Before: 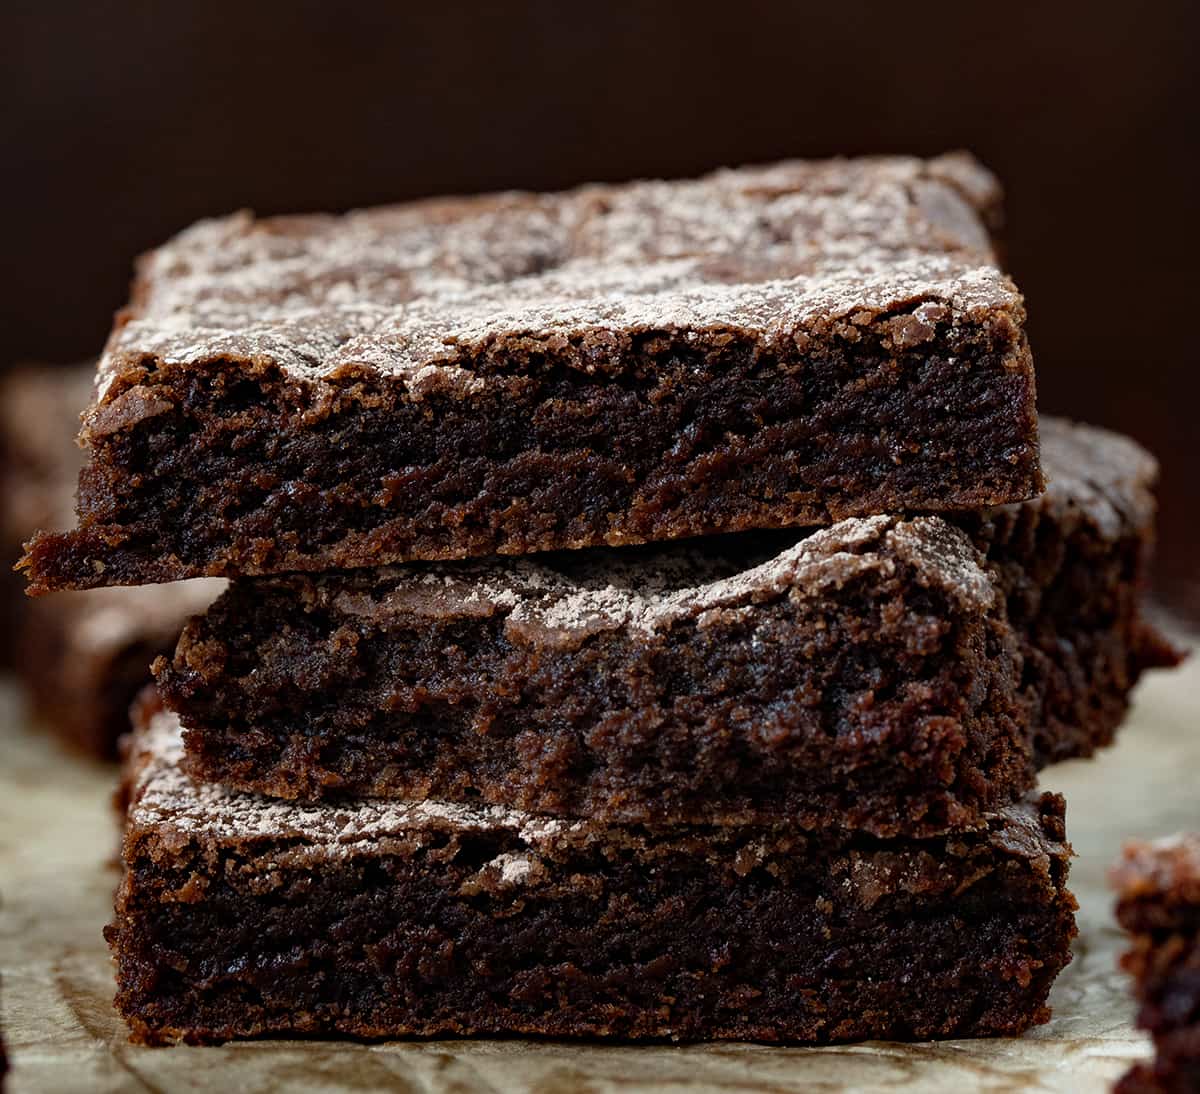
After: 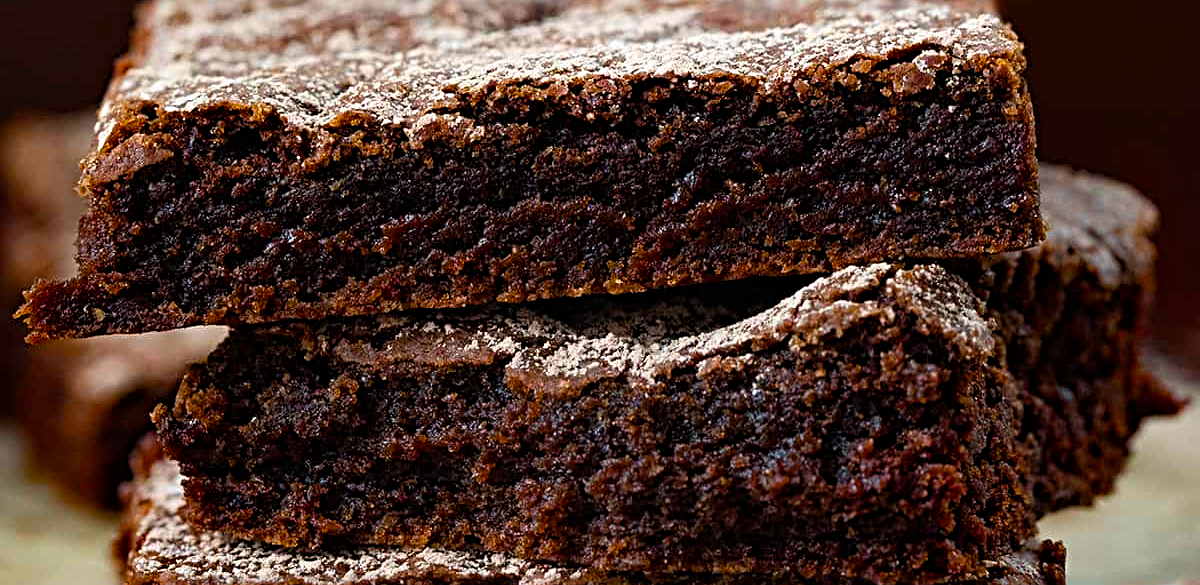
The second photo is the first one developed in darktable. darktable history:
sharpen: radius 4
crop and rotate: top 23.043%, bottom 23.437%
color balance rgb: perceptual saturation grading › global saturation 30%, global vibrance 20%
